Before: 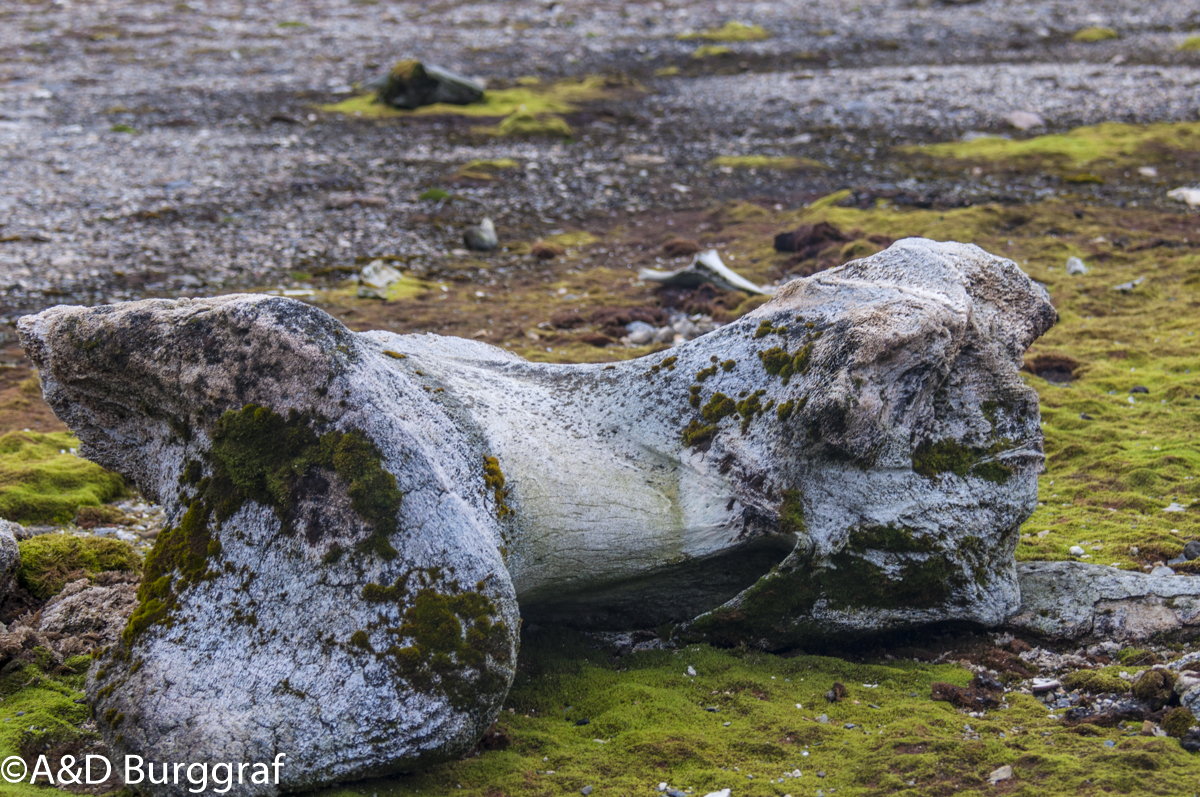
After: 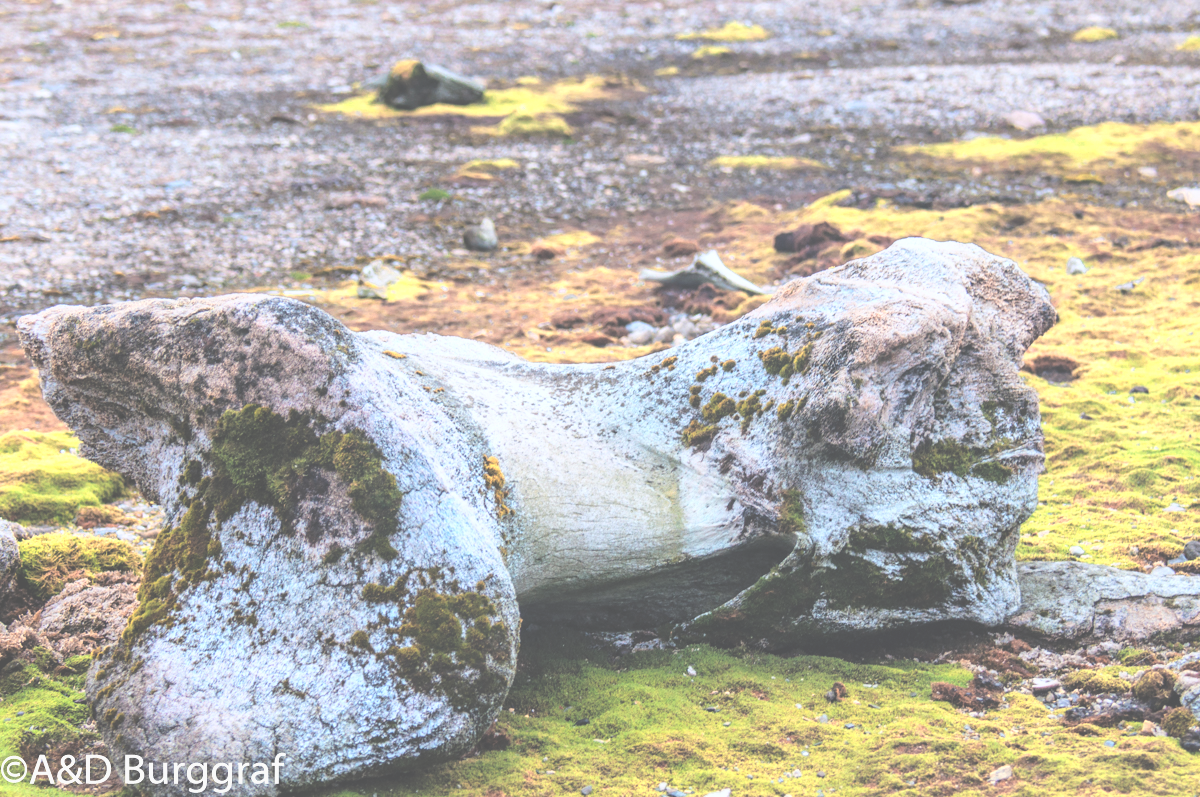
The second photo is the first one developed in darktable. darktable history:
exposure: black level correction -0.041, exposure 0.064 EV, compensate highlight preservation false
base curve: curves: ch0 [(0, 0) (0.025, 0.046) (0.112, 0.277) (0.467, 0.74) (0.814, 0.929) (1, 0.942)]
color zones: curves: ch0 [(0.018, 0.548) (0.197, 0.654) (0.425, 0.447) (0.605, 0.658) (0.732, 0.579)]; ch1 [(0.105, 0.531) (0.224, 0.531) (0.386, 0.39) (0.618, 0.456) (0.732, 0.456) (0.956, 0.421)]; ch2 [(0.039, 0.583) (0.215, 0.465) (0.399, 0.544) (0.465, 0.548) (0.614, 0.447) (0.724, 0.43) (0.882, 0.623) (0.956, 0.632)]
